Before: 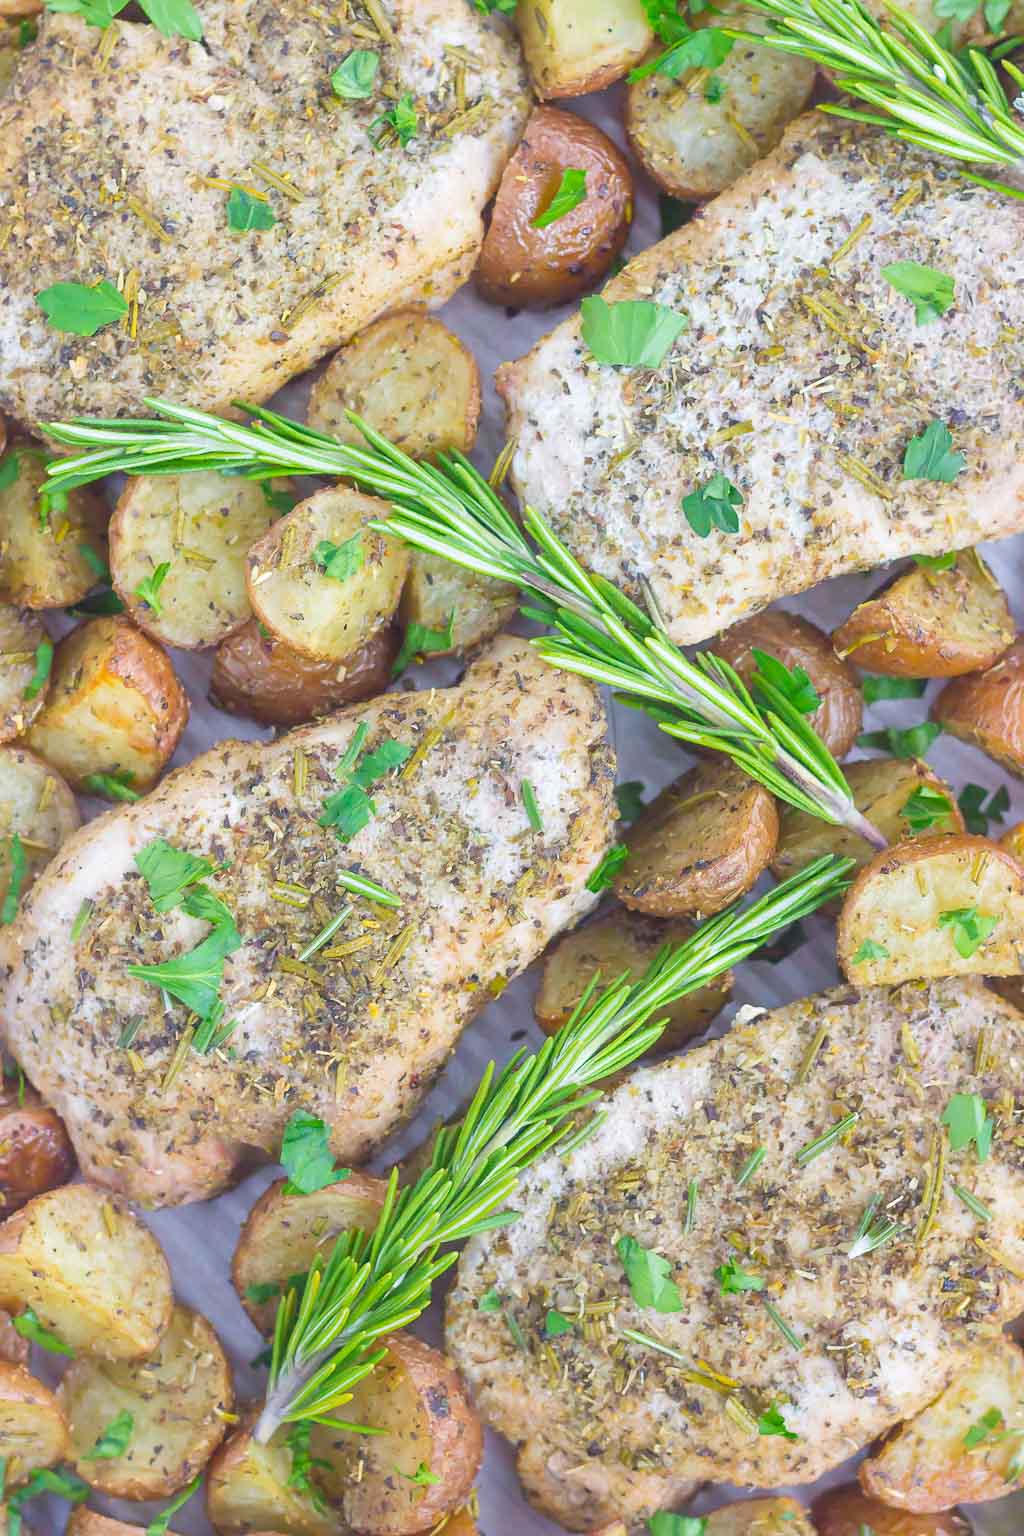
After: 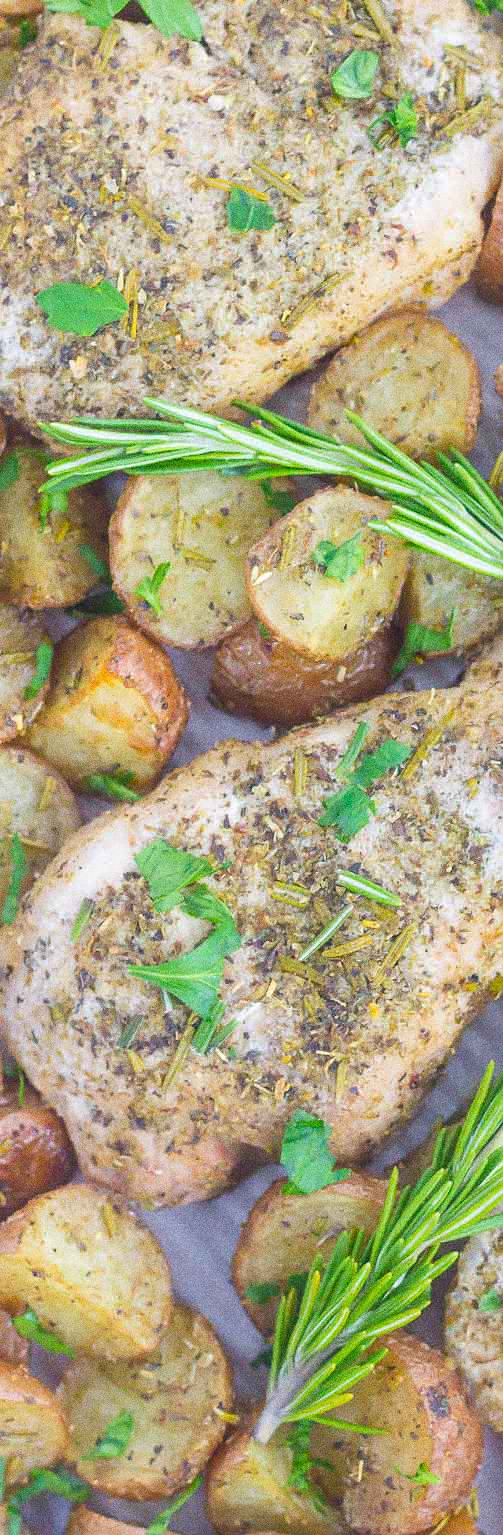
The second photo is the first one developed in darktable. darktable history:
crop and rotate: left 0%, top 0%, right 50.845%
grain: coarseness 0.09 ISO, strength 40%
